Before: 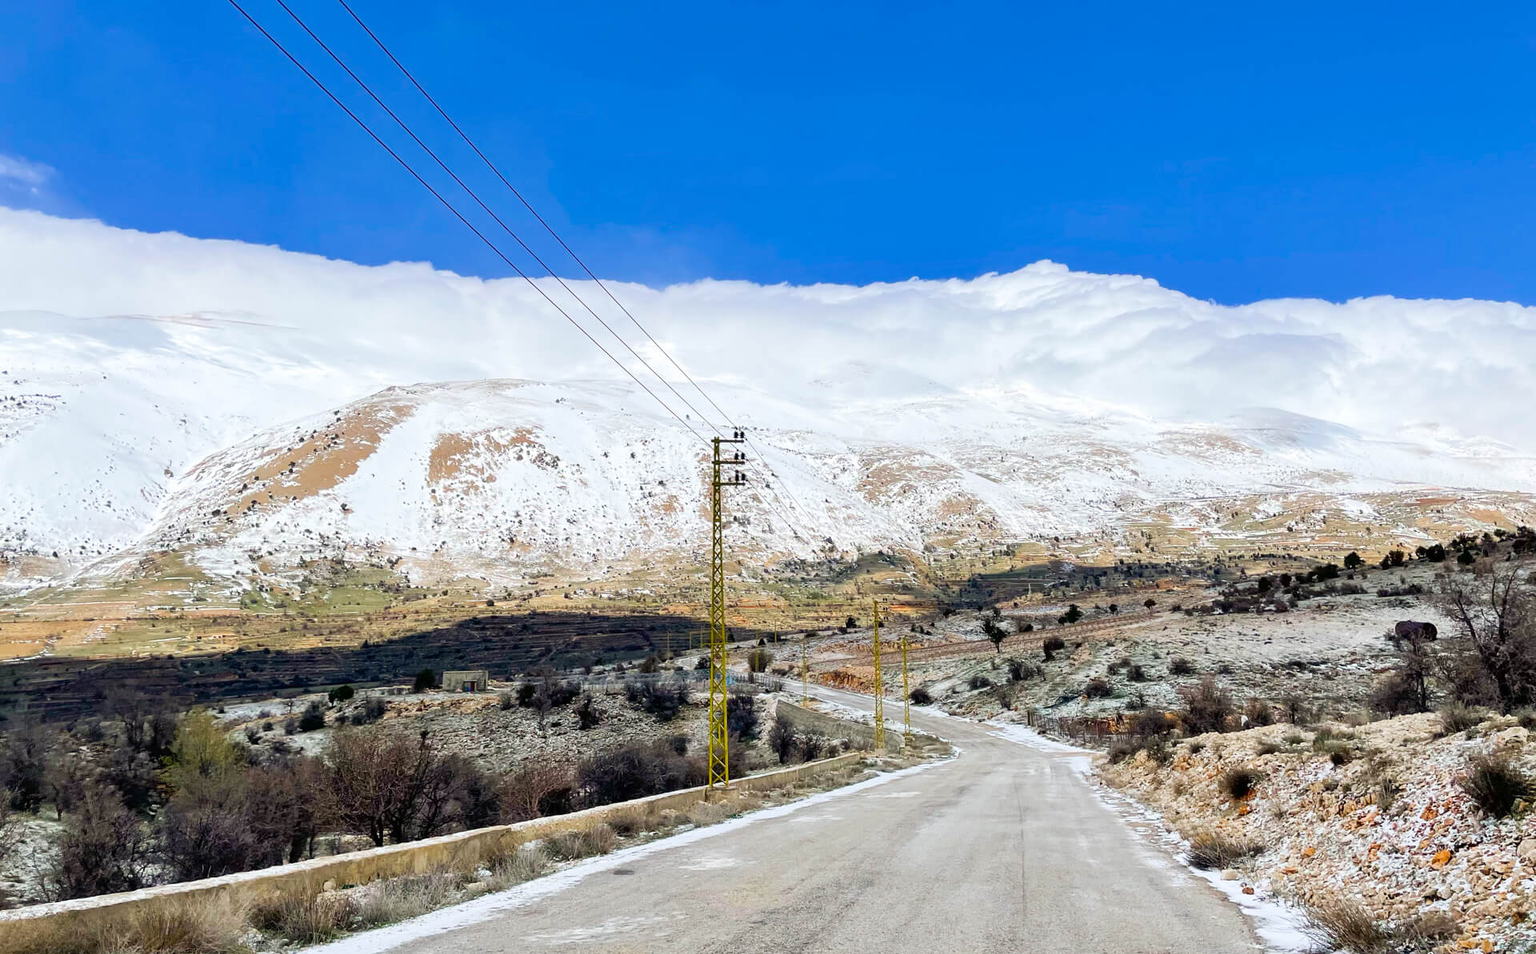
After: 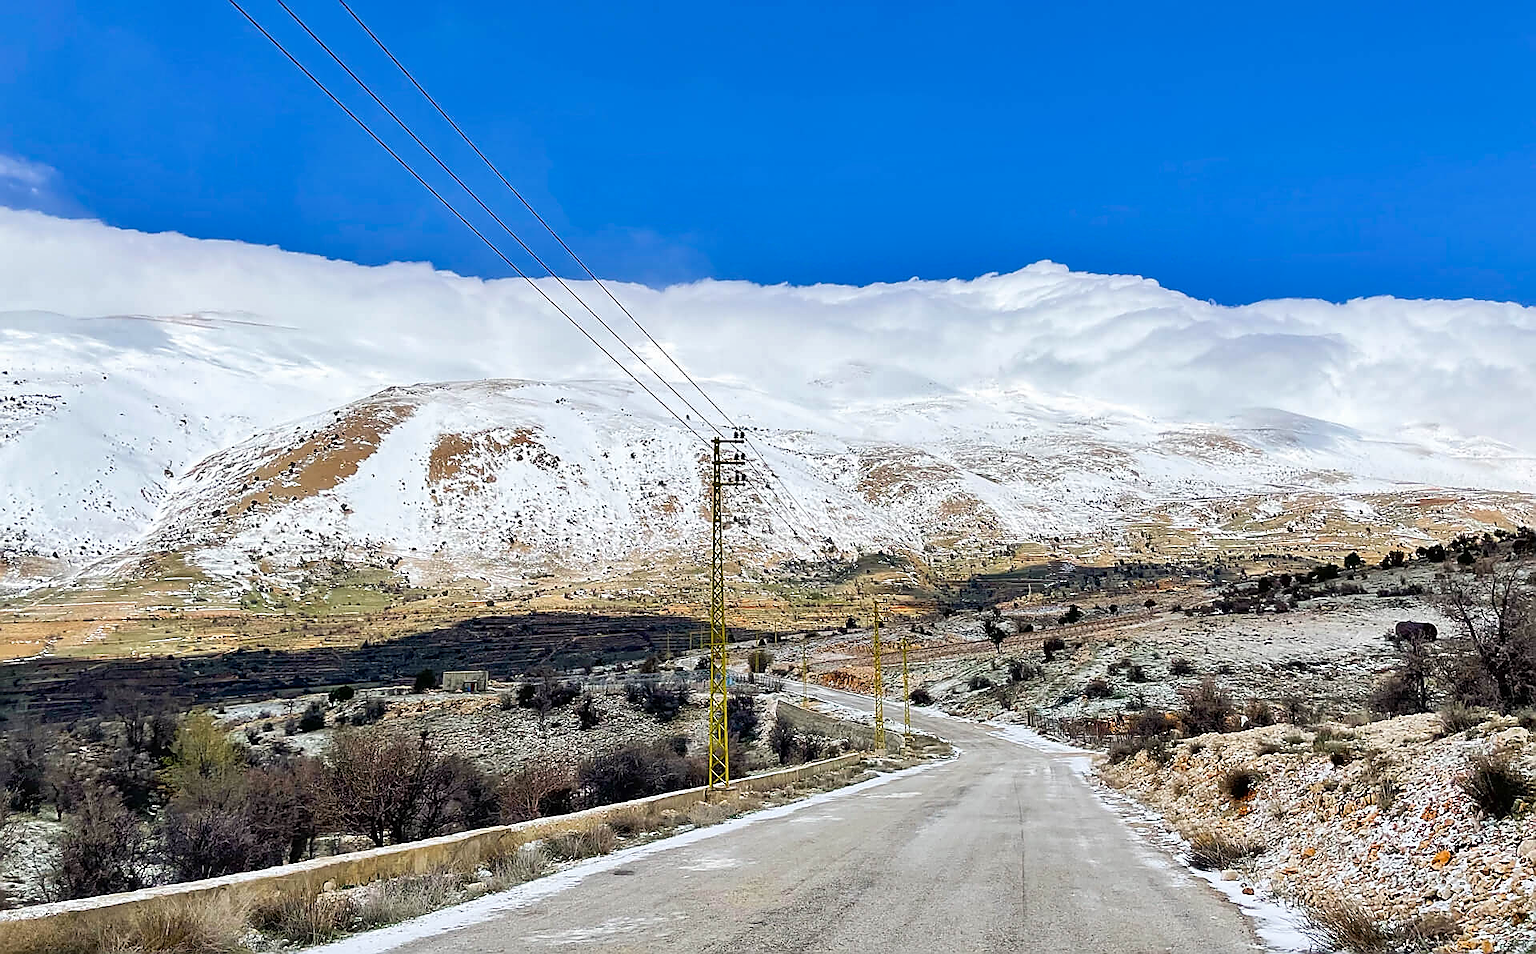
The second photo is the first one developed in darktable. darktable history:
sharpen: radius 1.377, amount 1.234, threshold 0.618
shadows and highlights: low approximation 0.01, soften with gaussian
